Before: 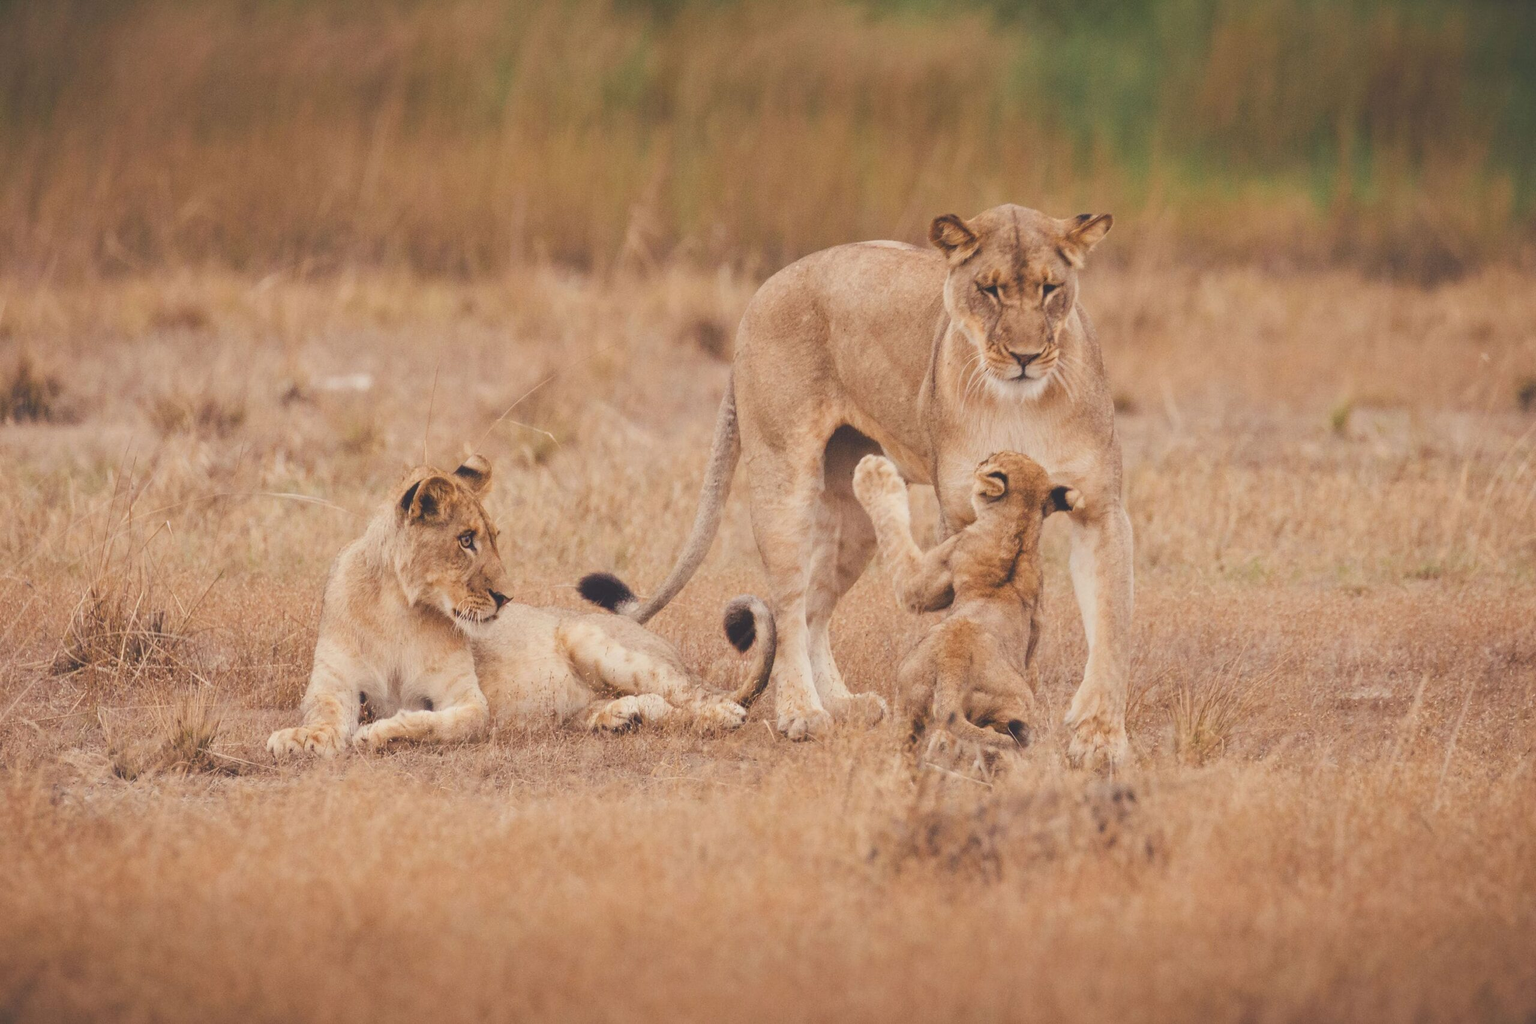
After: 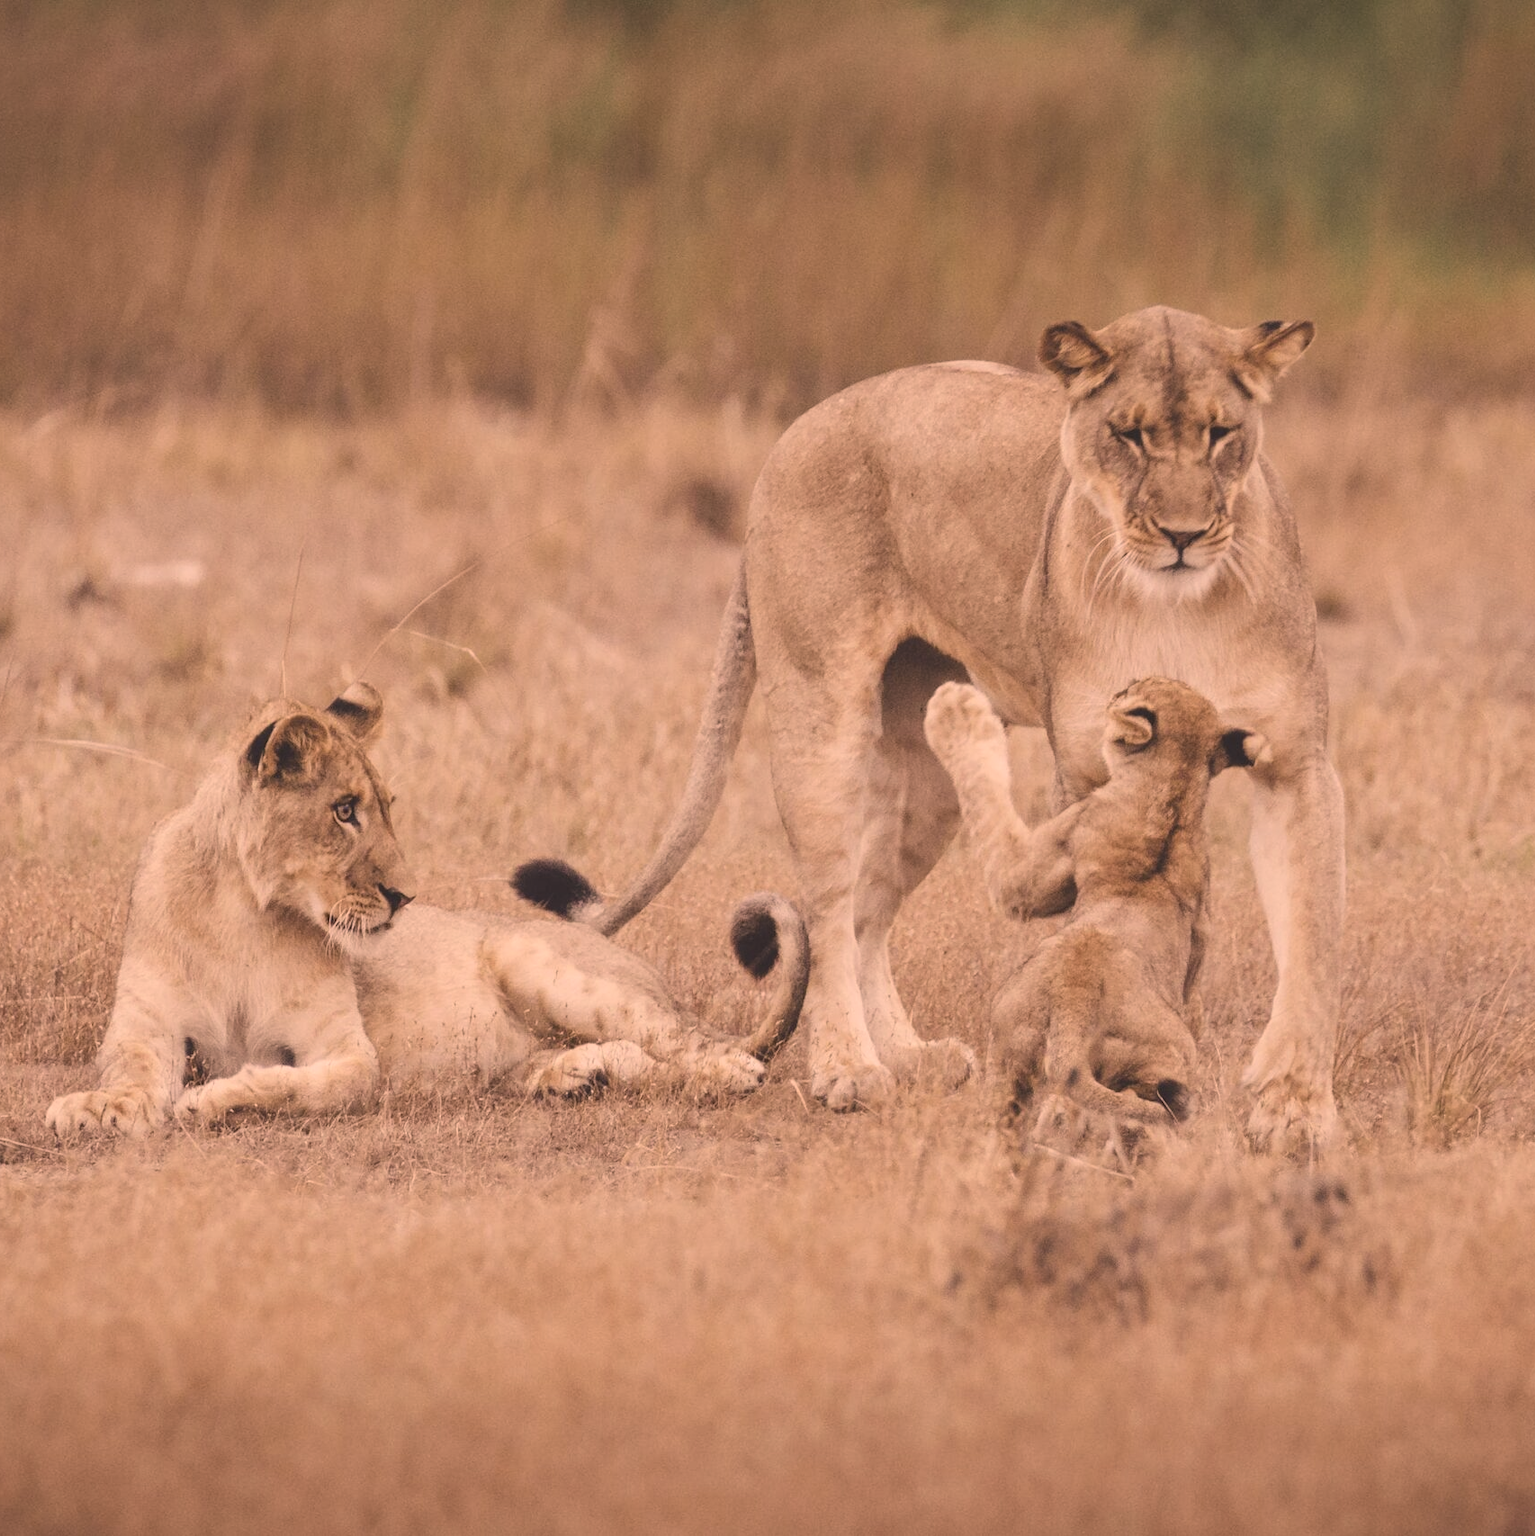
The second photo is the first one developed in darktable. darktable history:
color correction: highlights a* 17.88, highlights b* 18.79
white balance: red 0.976, blue 1.04
crop: left 15.419%, right 17.914%
contrast brightness saturation: contrast 0.1, saturation -0.36
